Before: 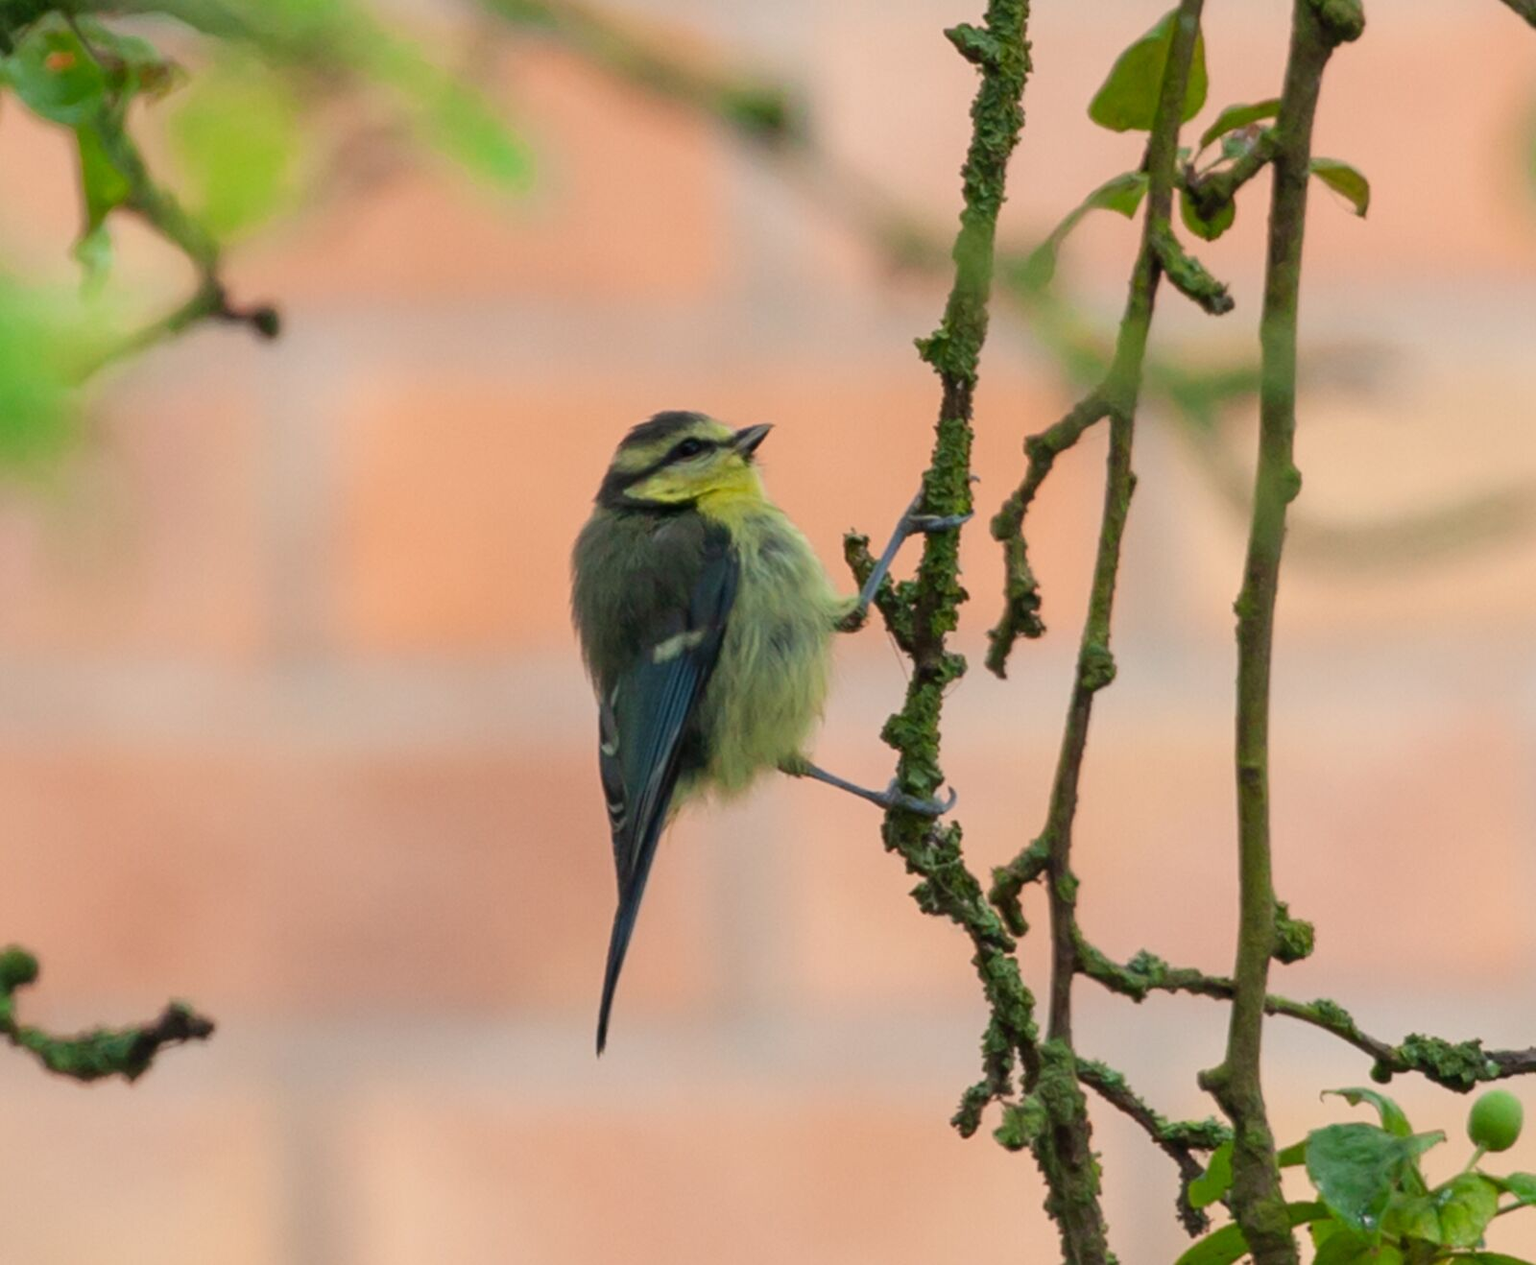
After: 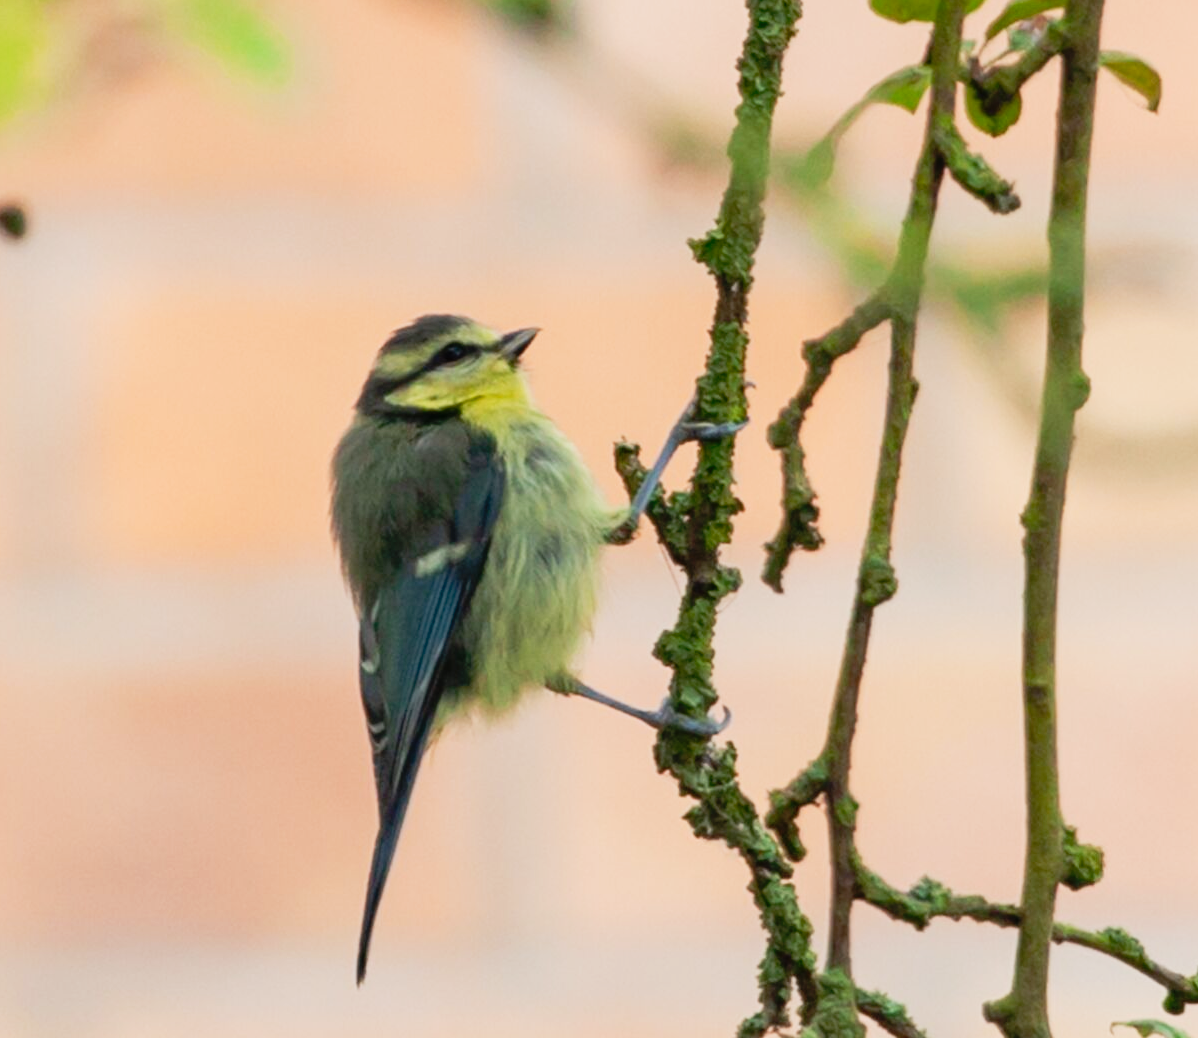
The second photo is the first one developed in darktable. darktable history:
crop: left 16.62%, top 8.693%, right 8.504%, bottom 12.54%
tone curve: curves: ch0 [(0, 0.005) (0.103, 0.097) (0.18, 0.22) (0.4, 0.485) (0.5, 0.612) (0.668, 0.787) (0.823, 0.894) (1, 0.971)]; ch1 [(0, 0) (0.172, 0.123) (0.324, 0.253) (0.396, 0.388) (0.478, 0.461) (0.499, 0.498) (0.522, 0.528) (0.609, 0.686) (0.704, 0.818) (1, 1)]; ch2 [(0, 0) (0.411, 0.424) (0.496, 0.501) (0.515, 0.514) (0.555, 0.585) (0.641, 0.69) (1, 1)], preserve colors none
